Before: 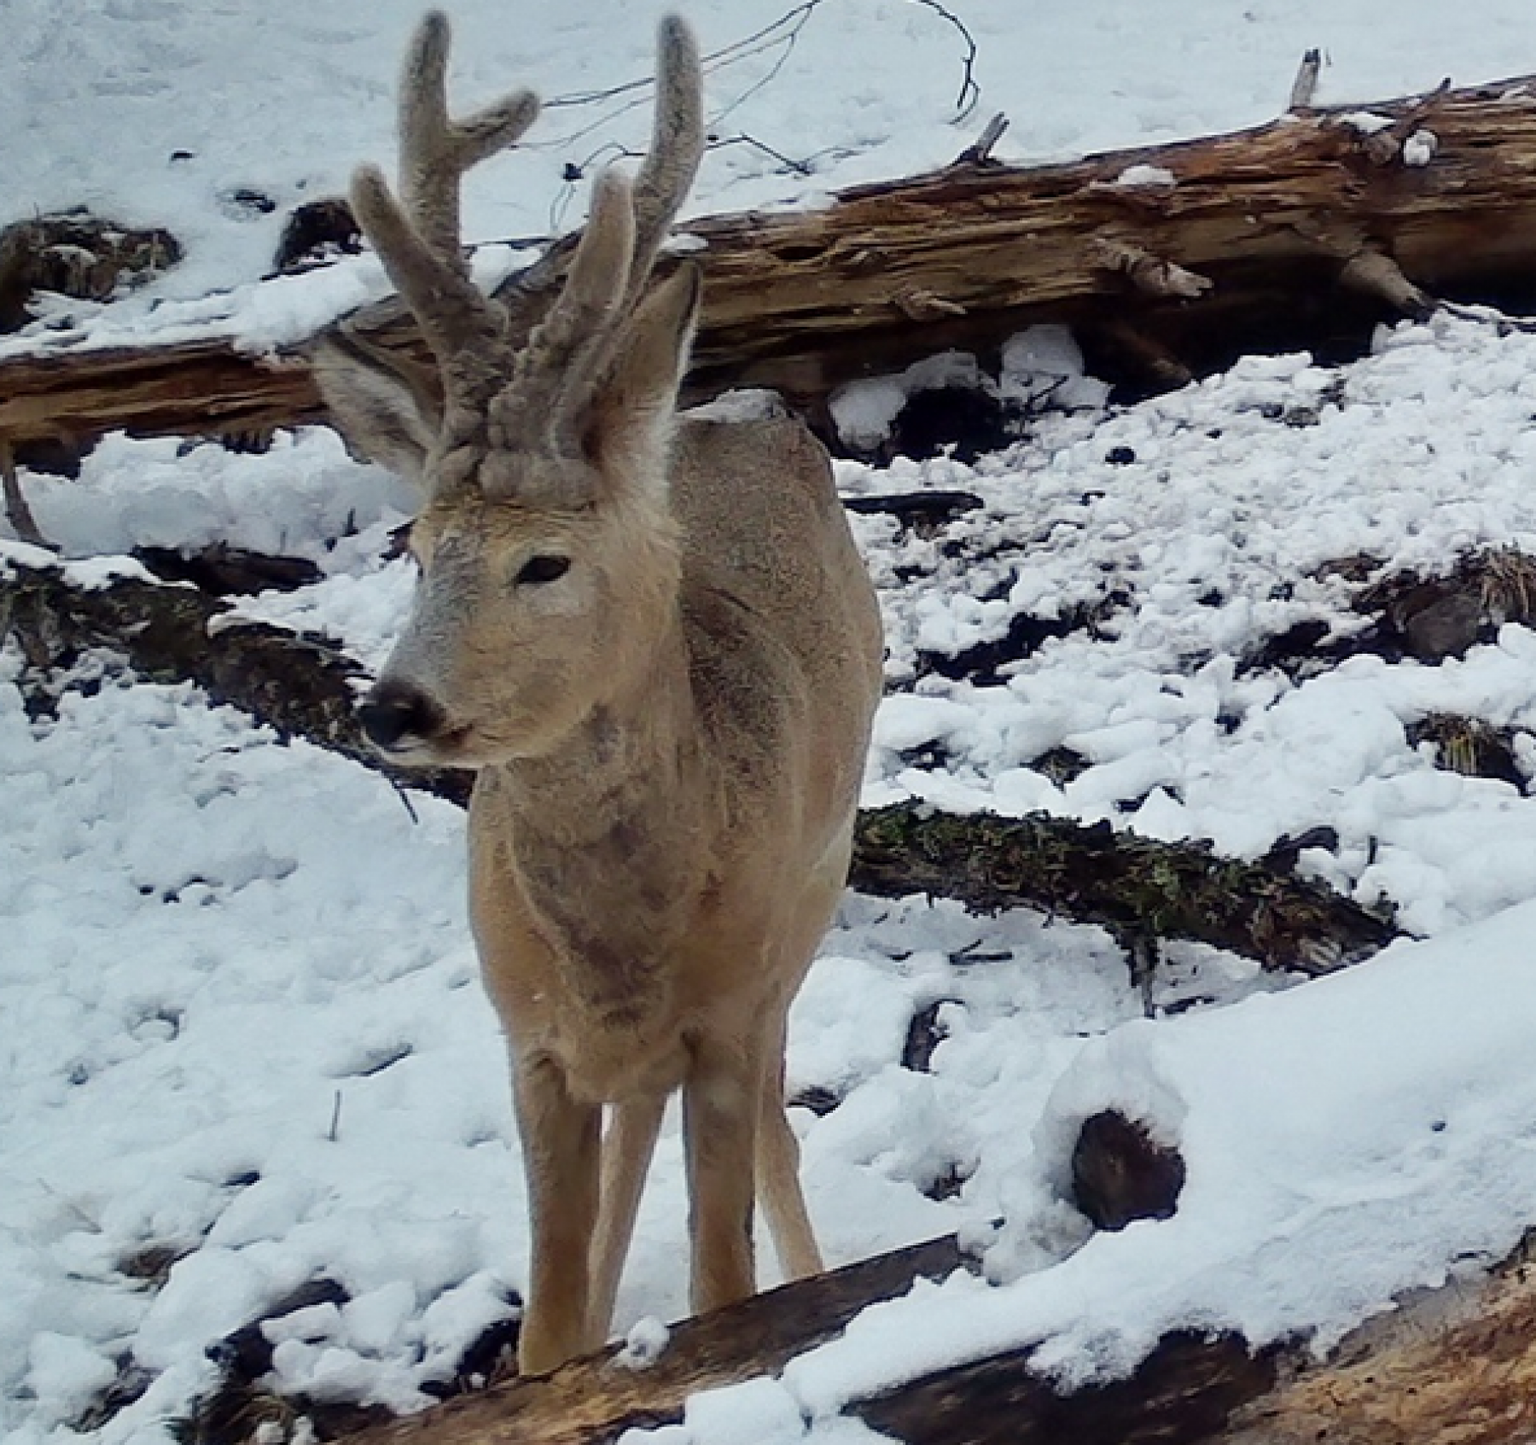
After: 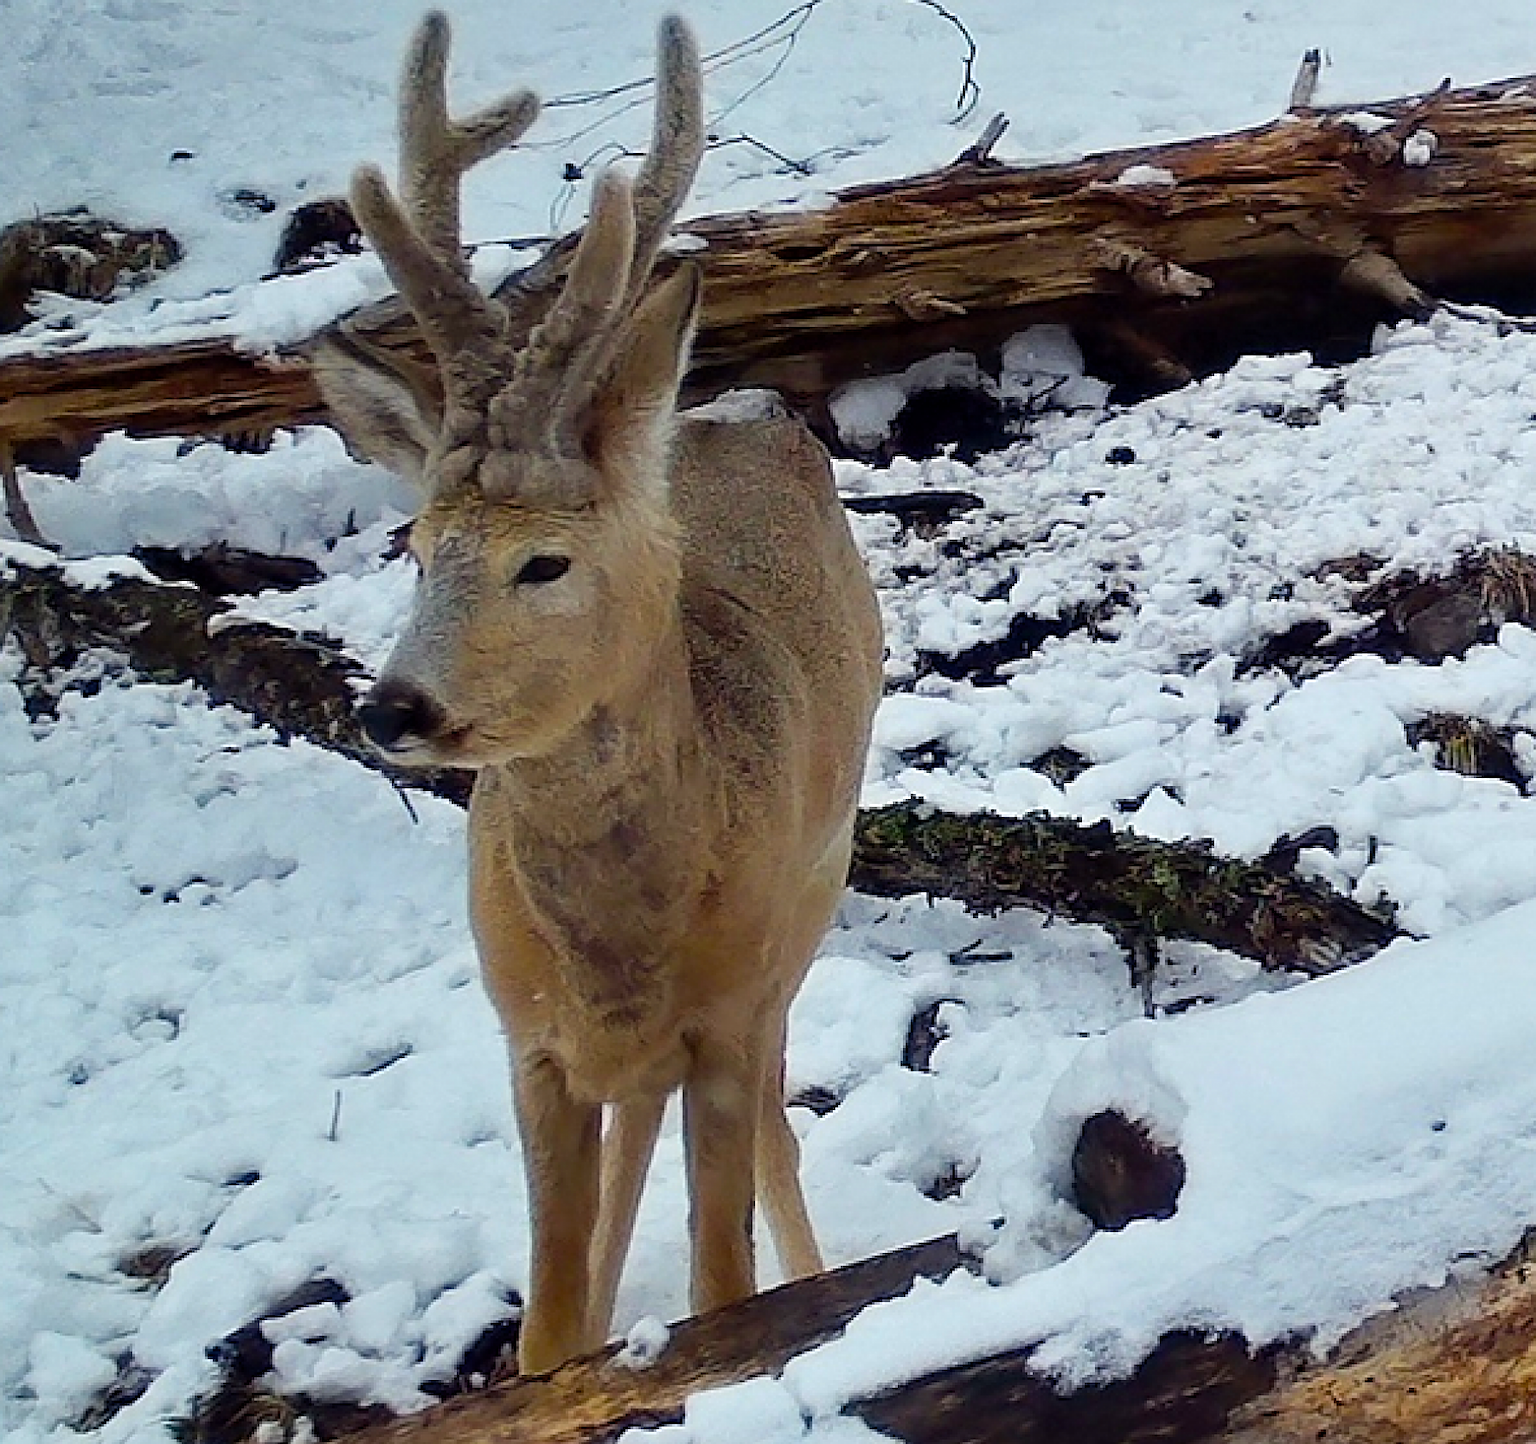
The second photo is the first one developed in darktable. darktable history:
color balance rgb: perceptual saturation grading › global saturation 30.265%, perceptual brilliance grading › highlights 2.911%, global vibrance 20%
sharpen: on, module defaults
